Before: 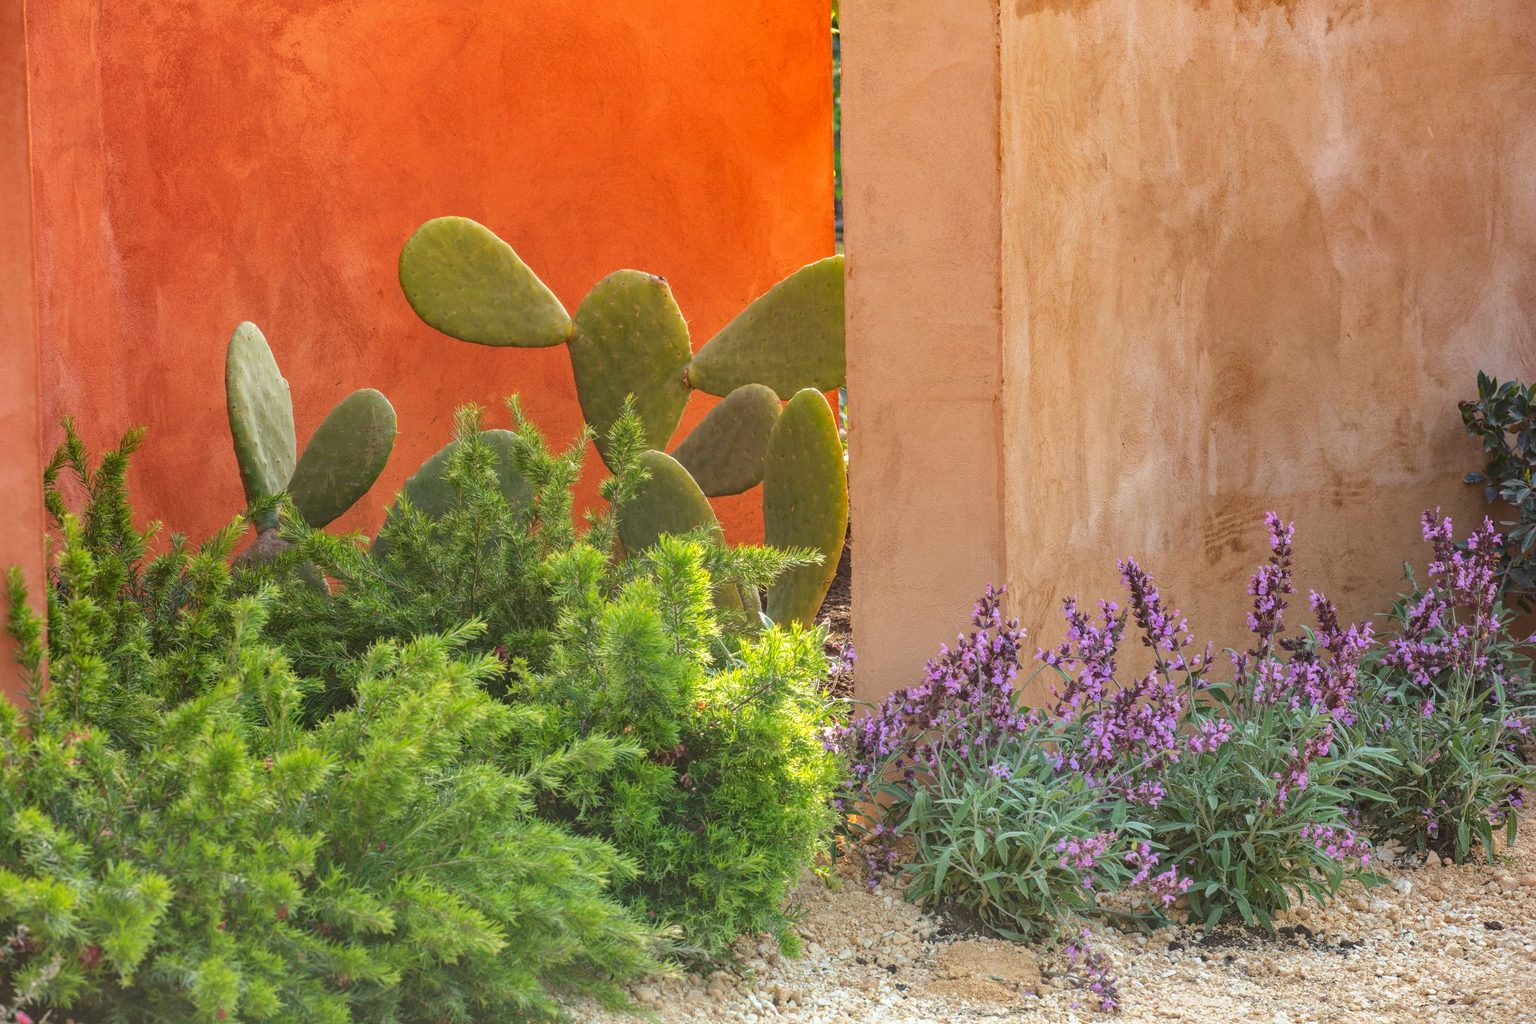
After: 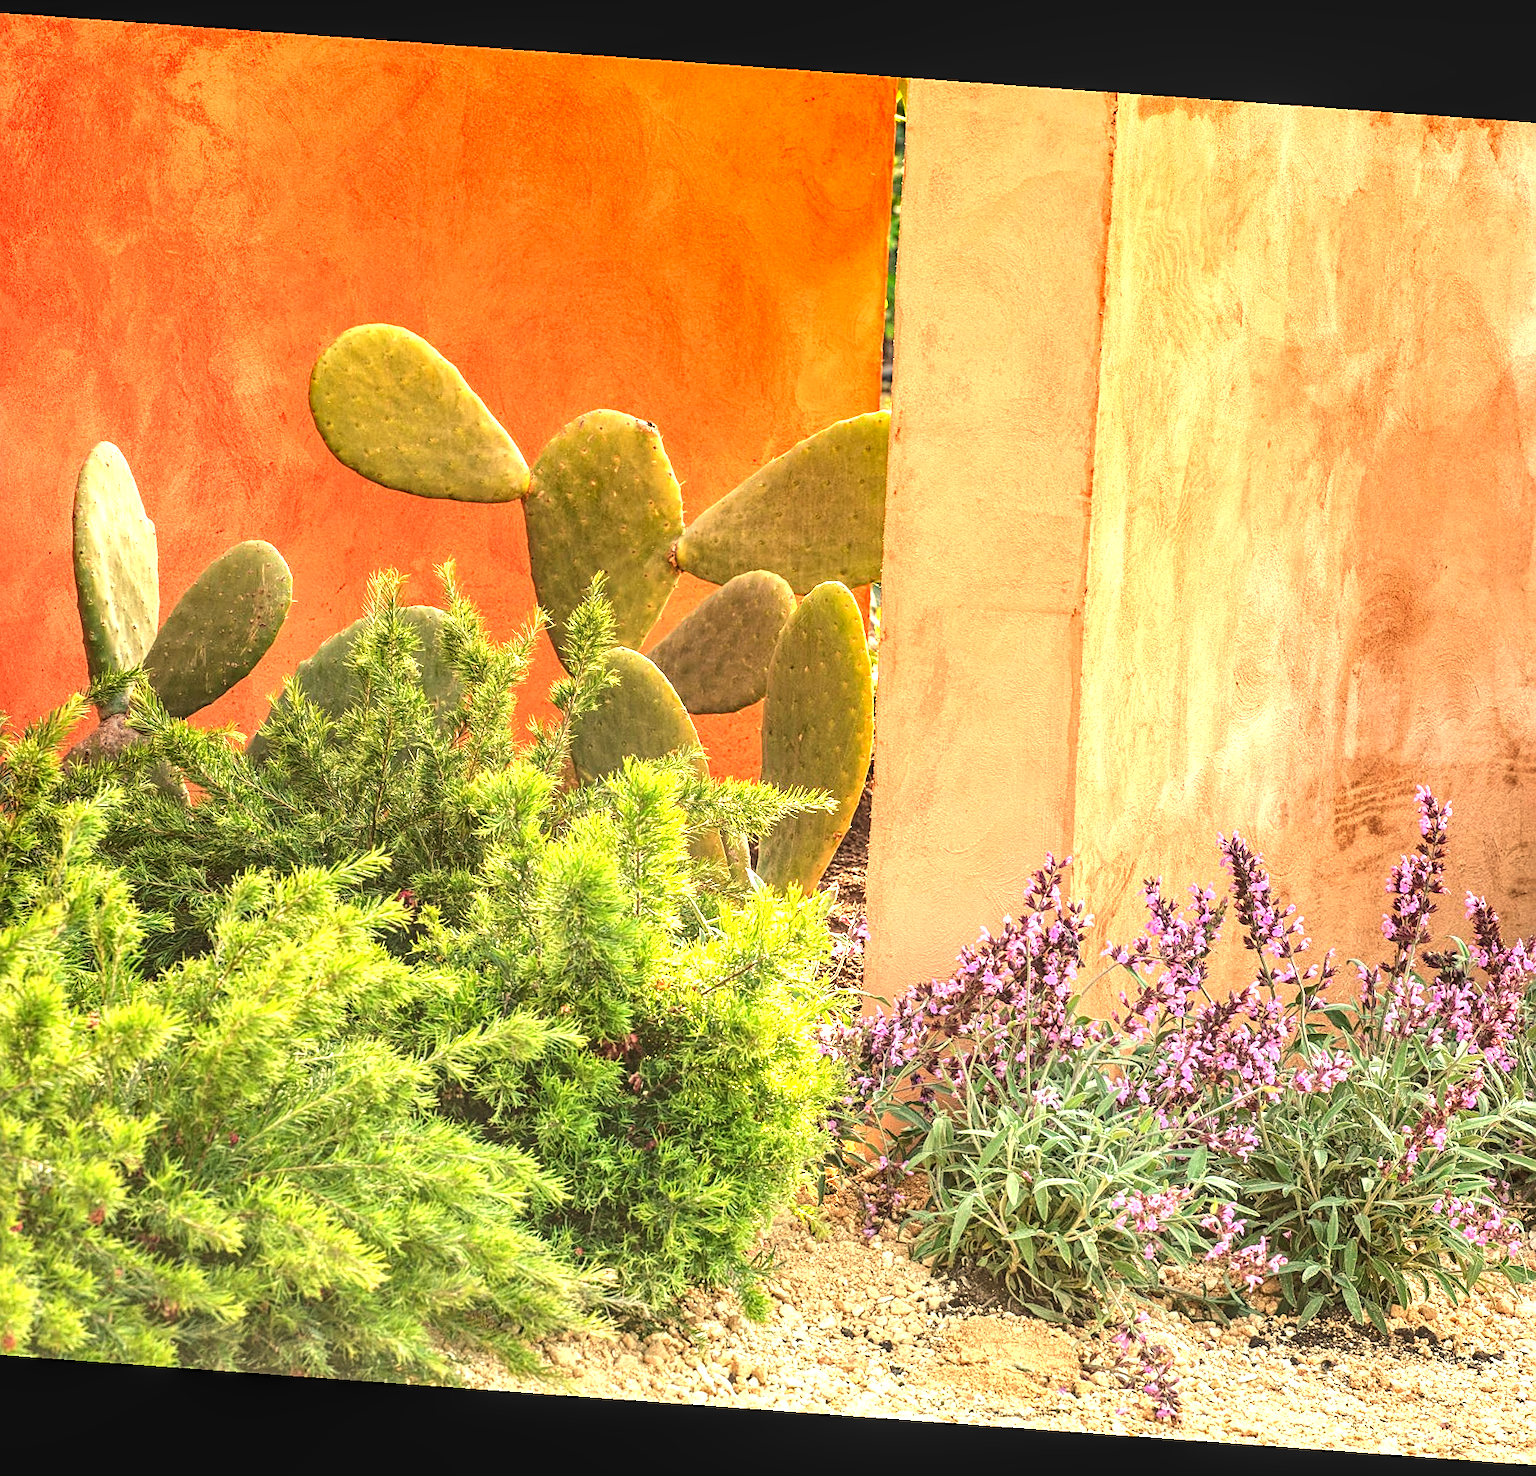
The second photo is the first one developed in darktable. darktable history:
crop: left 13.443%, right 13.31%
tone equalizer: -8 EV -0.417 EV, -7 EV -0.389 EV, -6 EV -0.333 EV, -5 EV -0.222 EV, -3 EV 0.222 EV, -2 EV 0.333 EV, -1 EV 0.389 EV, +0 EV 0.417 EV, edges refinement/feathering 500, mask exposure compensation -1.57 EV, preserve details no
local contrast: detail 130%
white balance: red 1.138, green 0.996, blue 0.812
exposure: black level correction 0, exposure 0.9 EV, compensate highlight preservation false
sharpen: on, module defaults
rotate and perspective: rotation 4.1°, automatic cropping off
